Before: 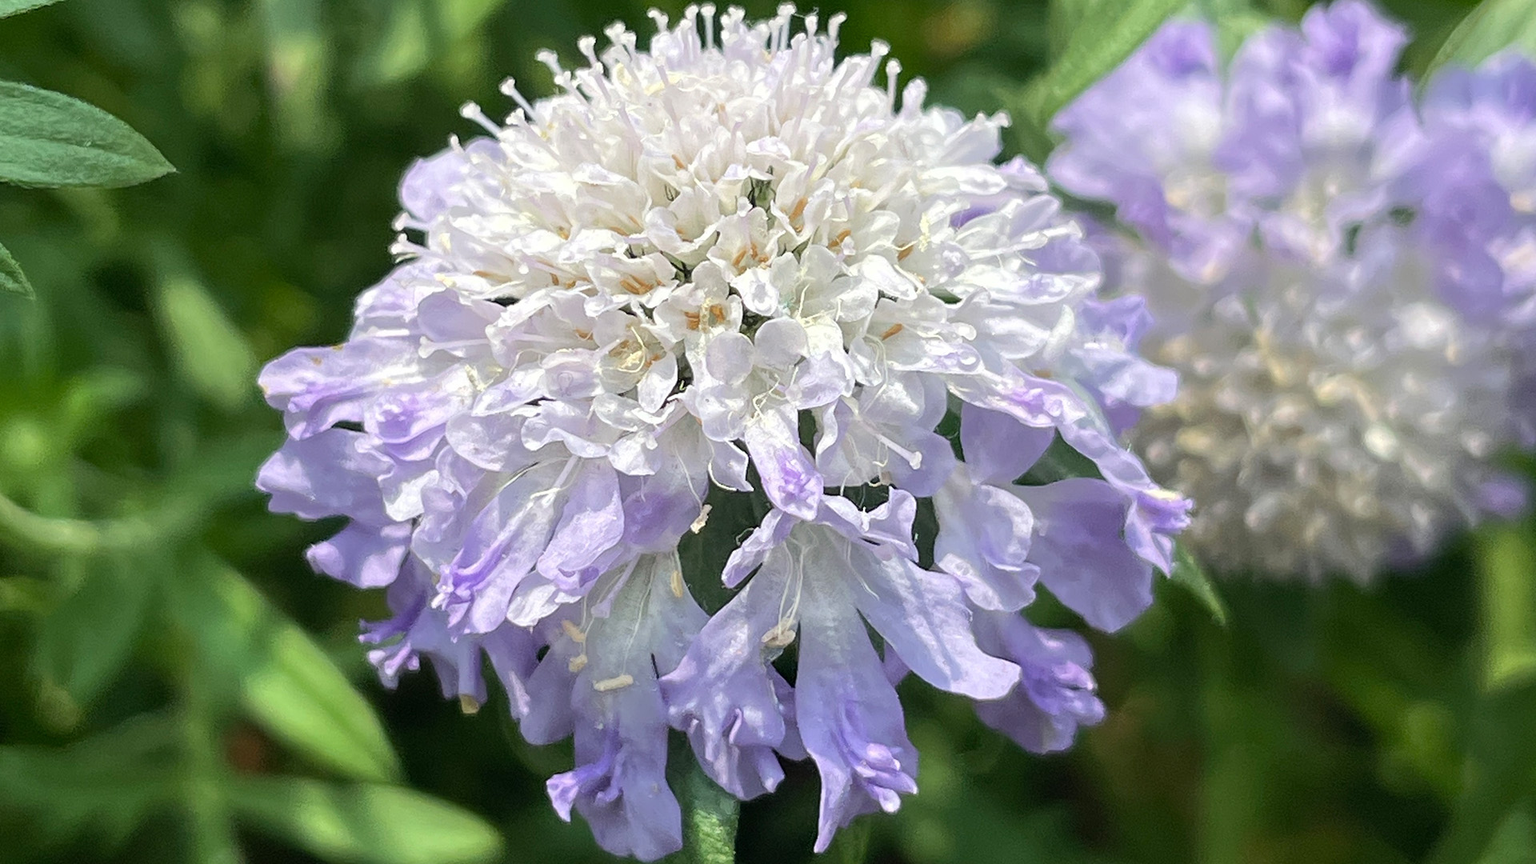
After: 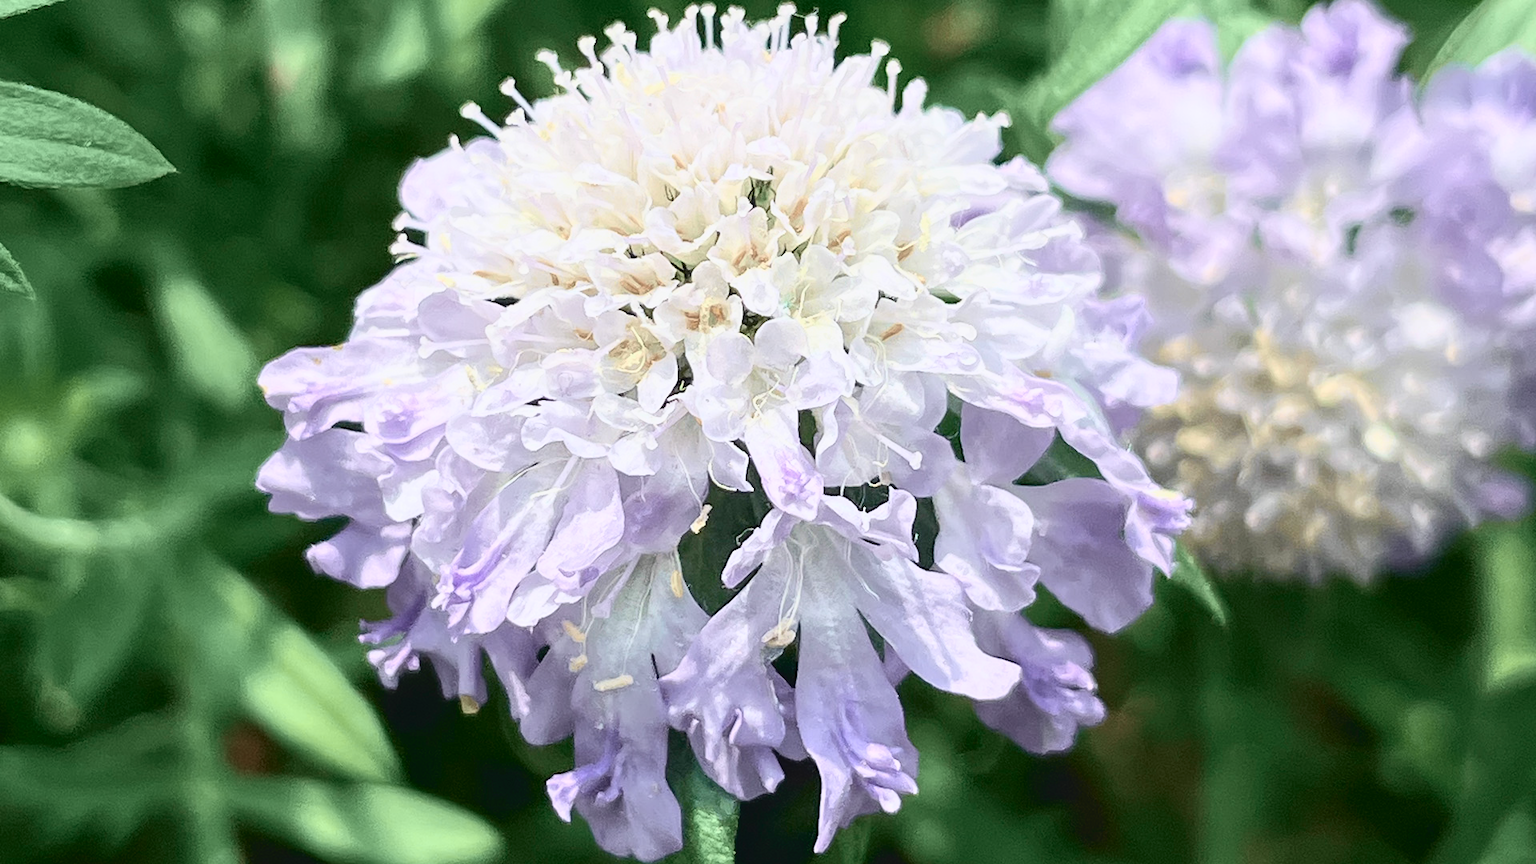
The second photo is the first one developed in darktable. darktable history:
tone curve: curves: ch0 [(0, 0.039) (0.104, 0.094) (0.285, 0.301) (0.673, 0.796) (0.845, 0.932) (0.994, 0.971)]; ch1 [(0, 0) (0.356, 0.385) (0.424, 0.405) (0.498, 0.502) (0.586, 0.57) (0.657, 0.642) (1, 1)]; ch2 [(0, 0) (0.424, 0.438) (0.46, 0.453) (0.515, 0.505) (0.557, 0.57) (0.612, 0.583) (0.722, 0.67) (1, 1)], color space Lab, independent channels, preserve colors none
